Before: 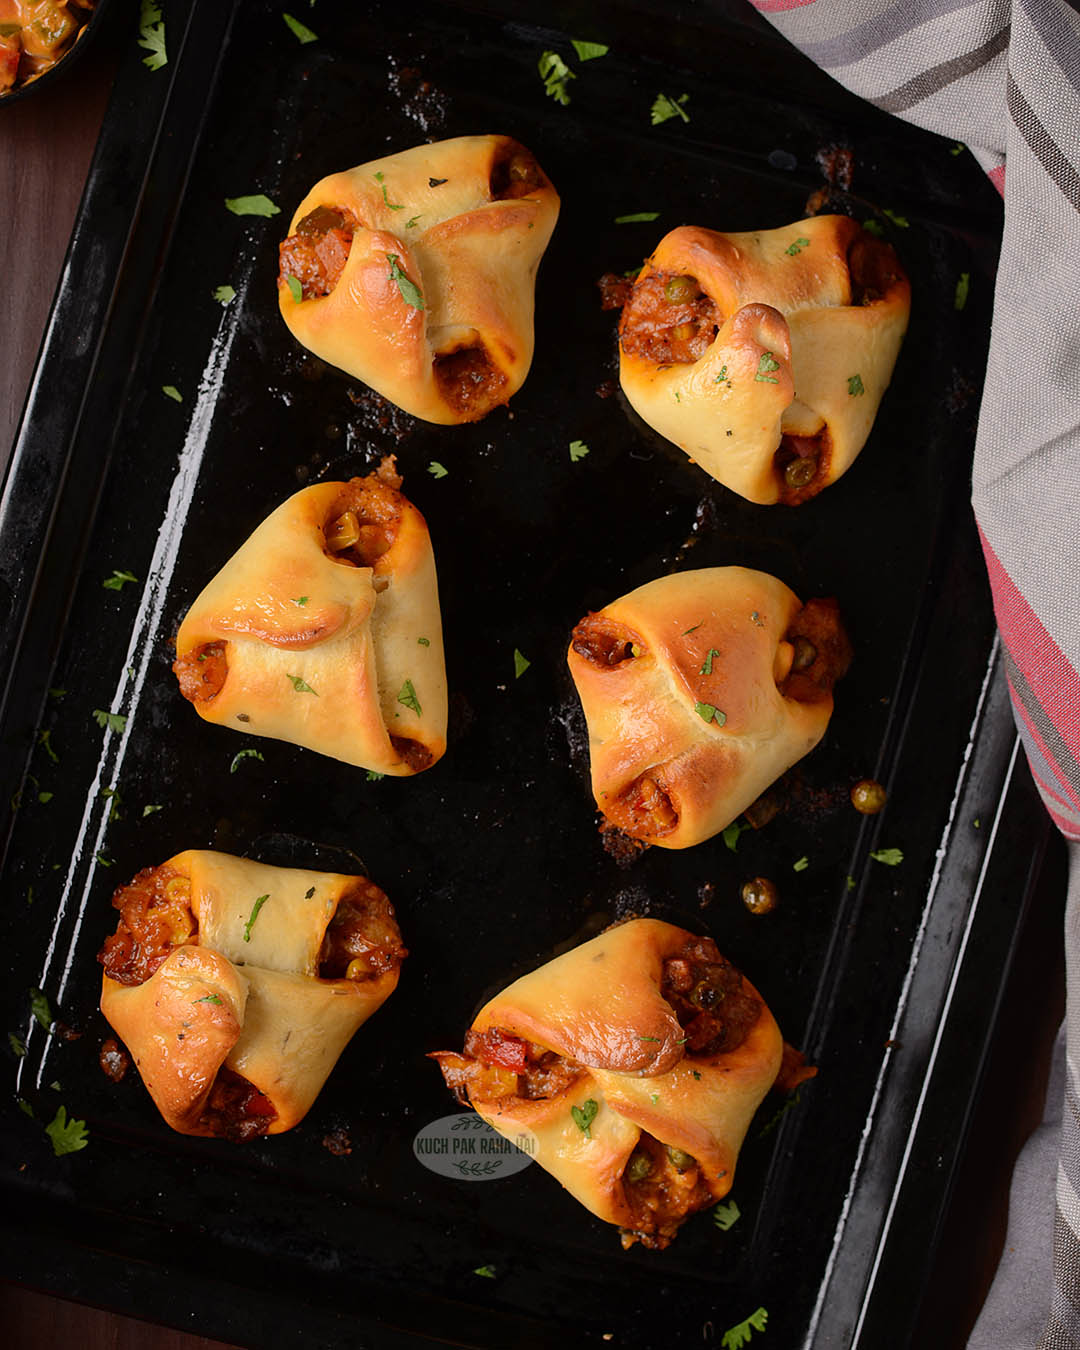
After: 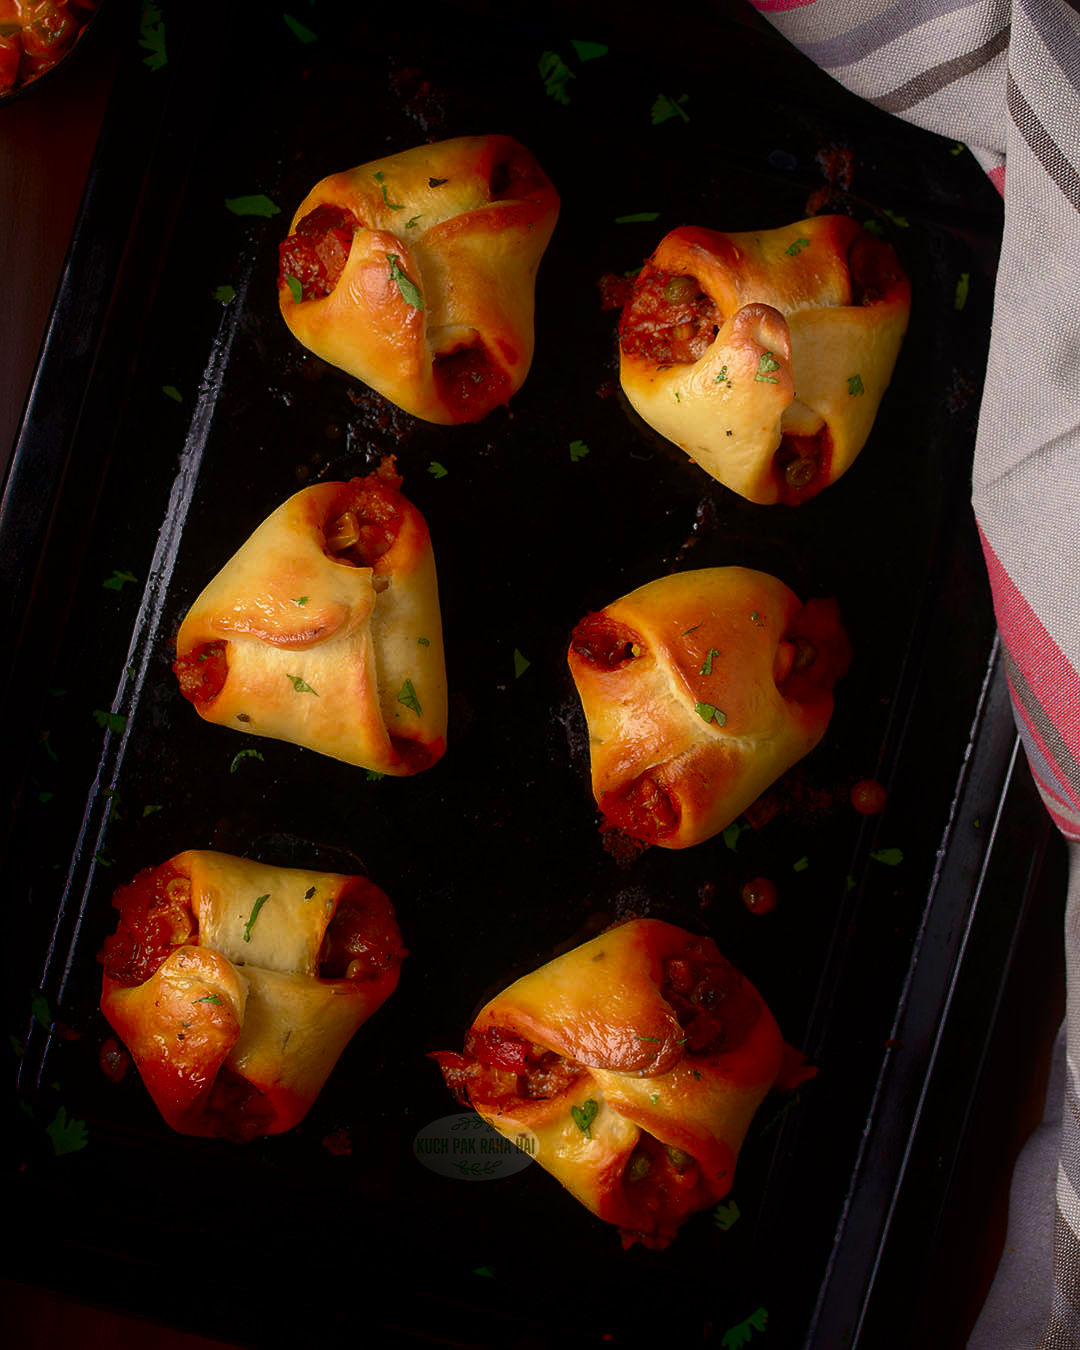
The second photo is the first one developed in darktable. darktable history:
velvia: on, module defaults
shadows and highlights: shadows -89.71, highlights 88.57, soften with gaussian
